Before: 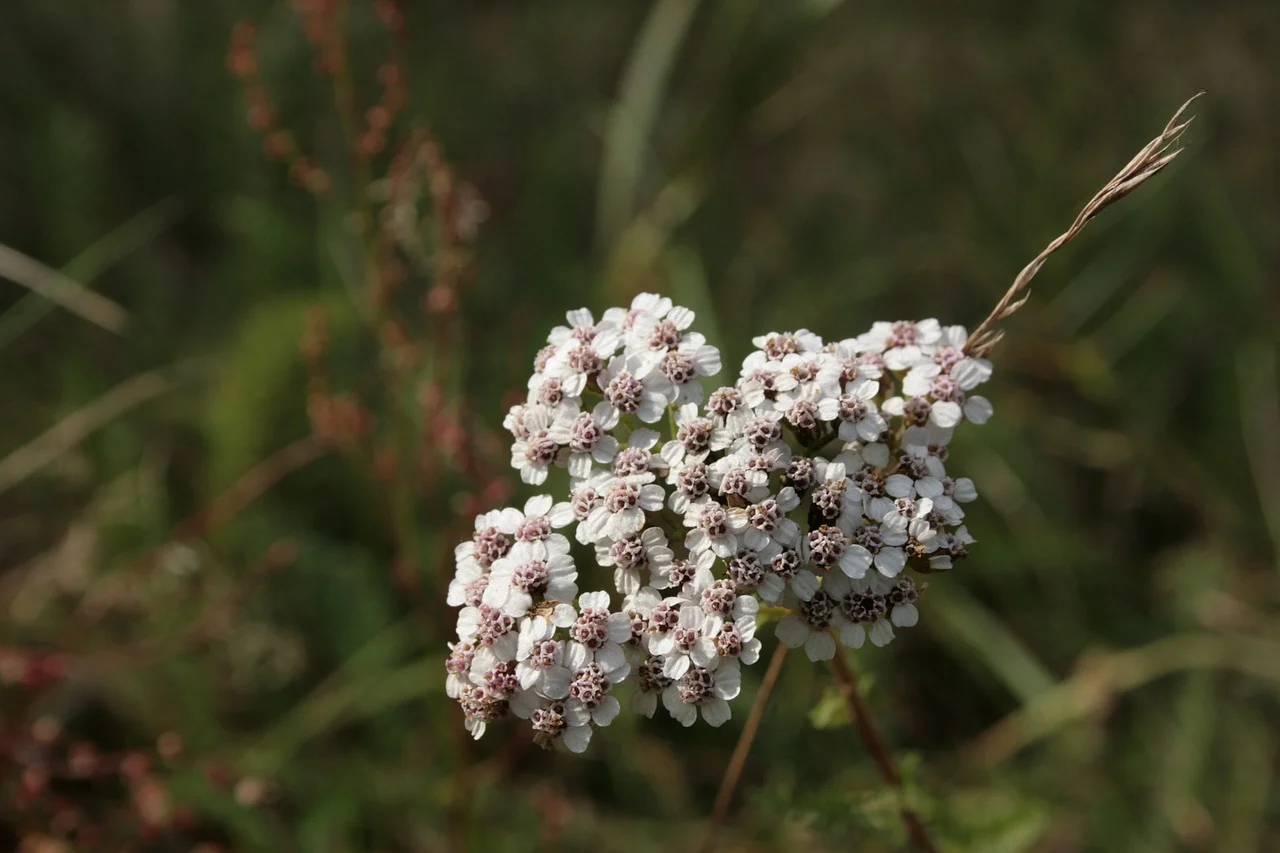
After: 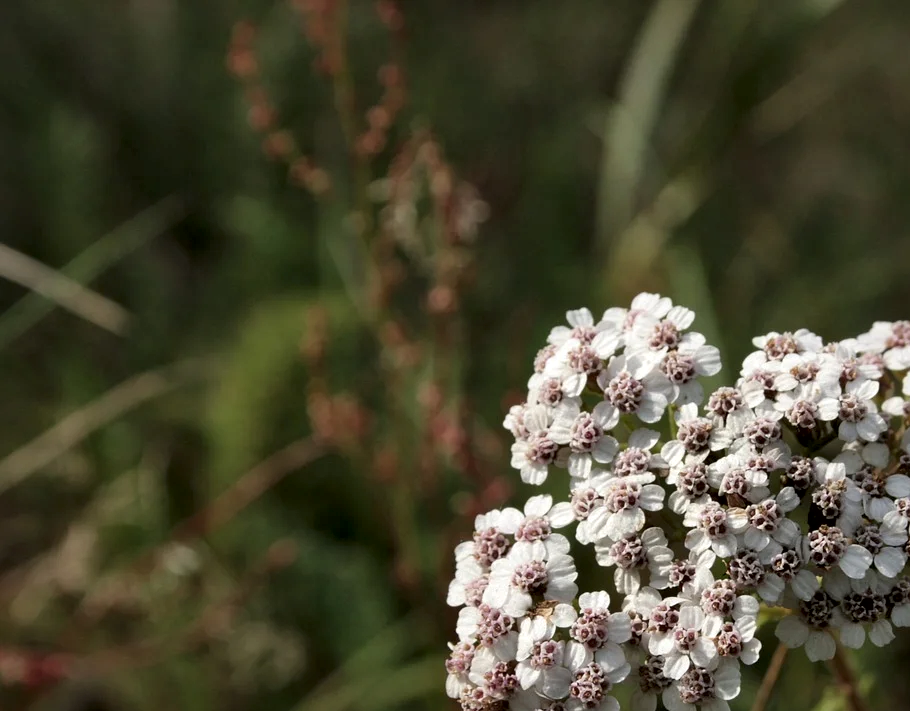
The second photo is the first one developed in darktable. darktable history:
local contrast: mode bilateral grid, contrast 50, coarseness 50, detail 150%, midtone range 0.2
crop: right 28.885%, bottom 16.626%
